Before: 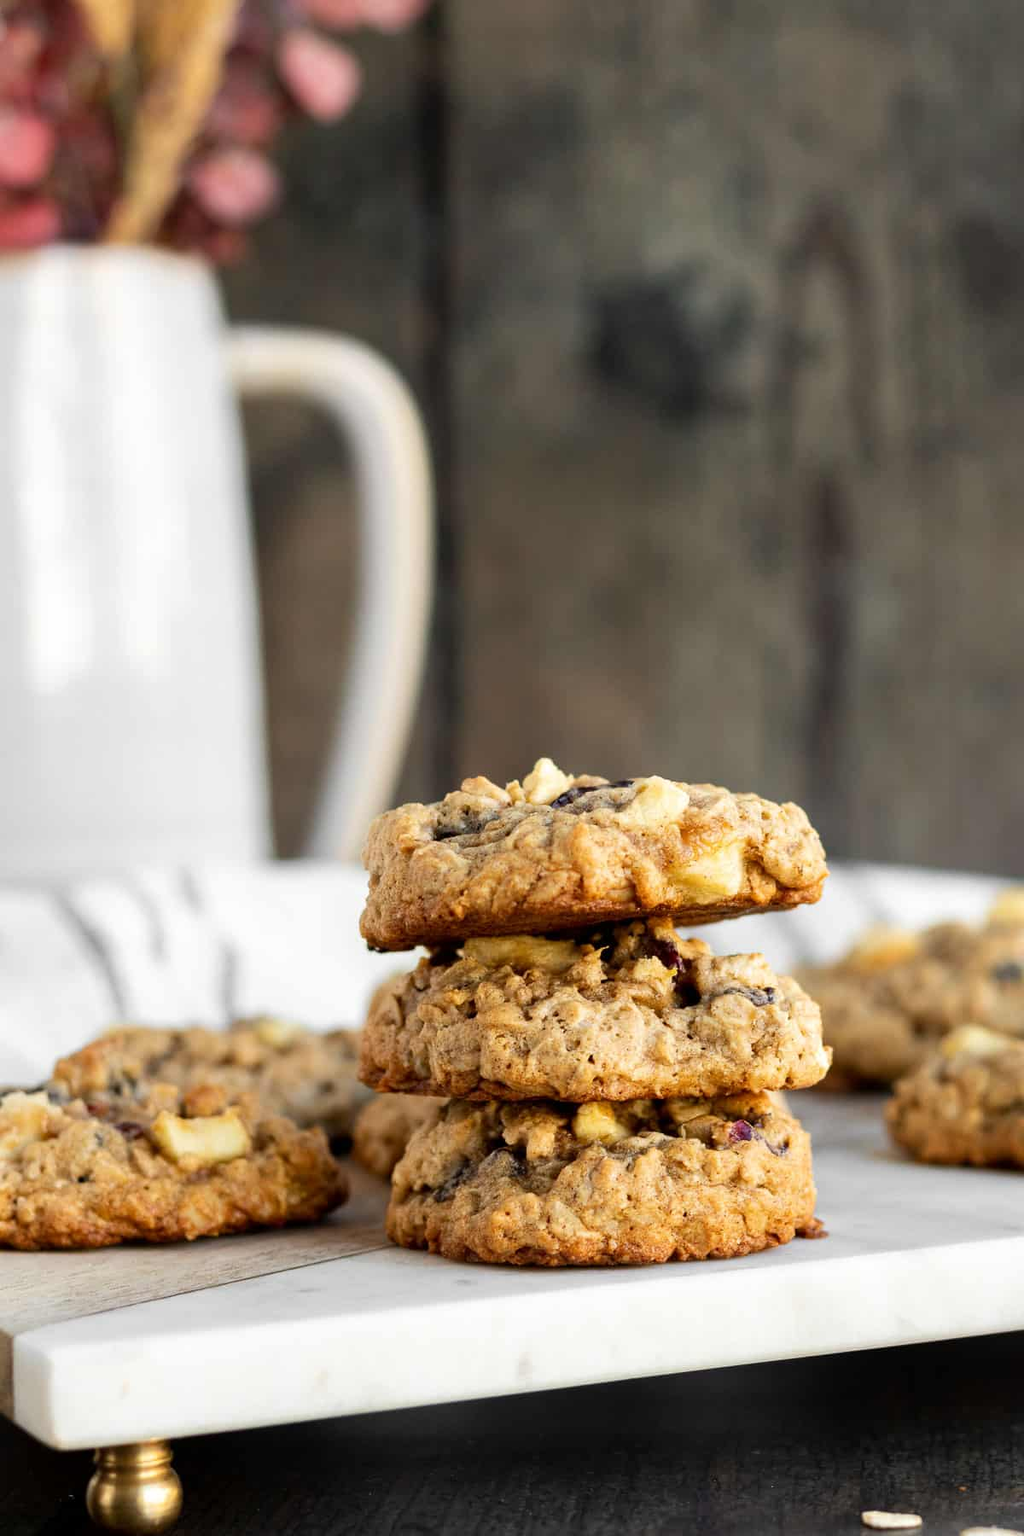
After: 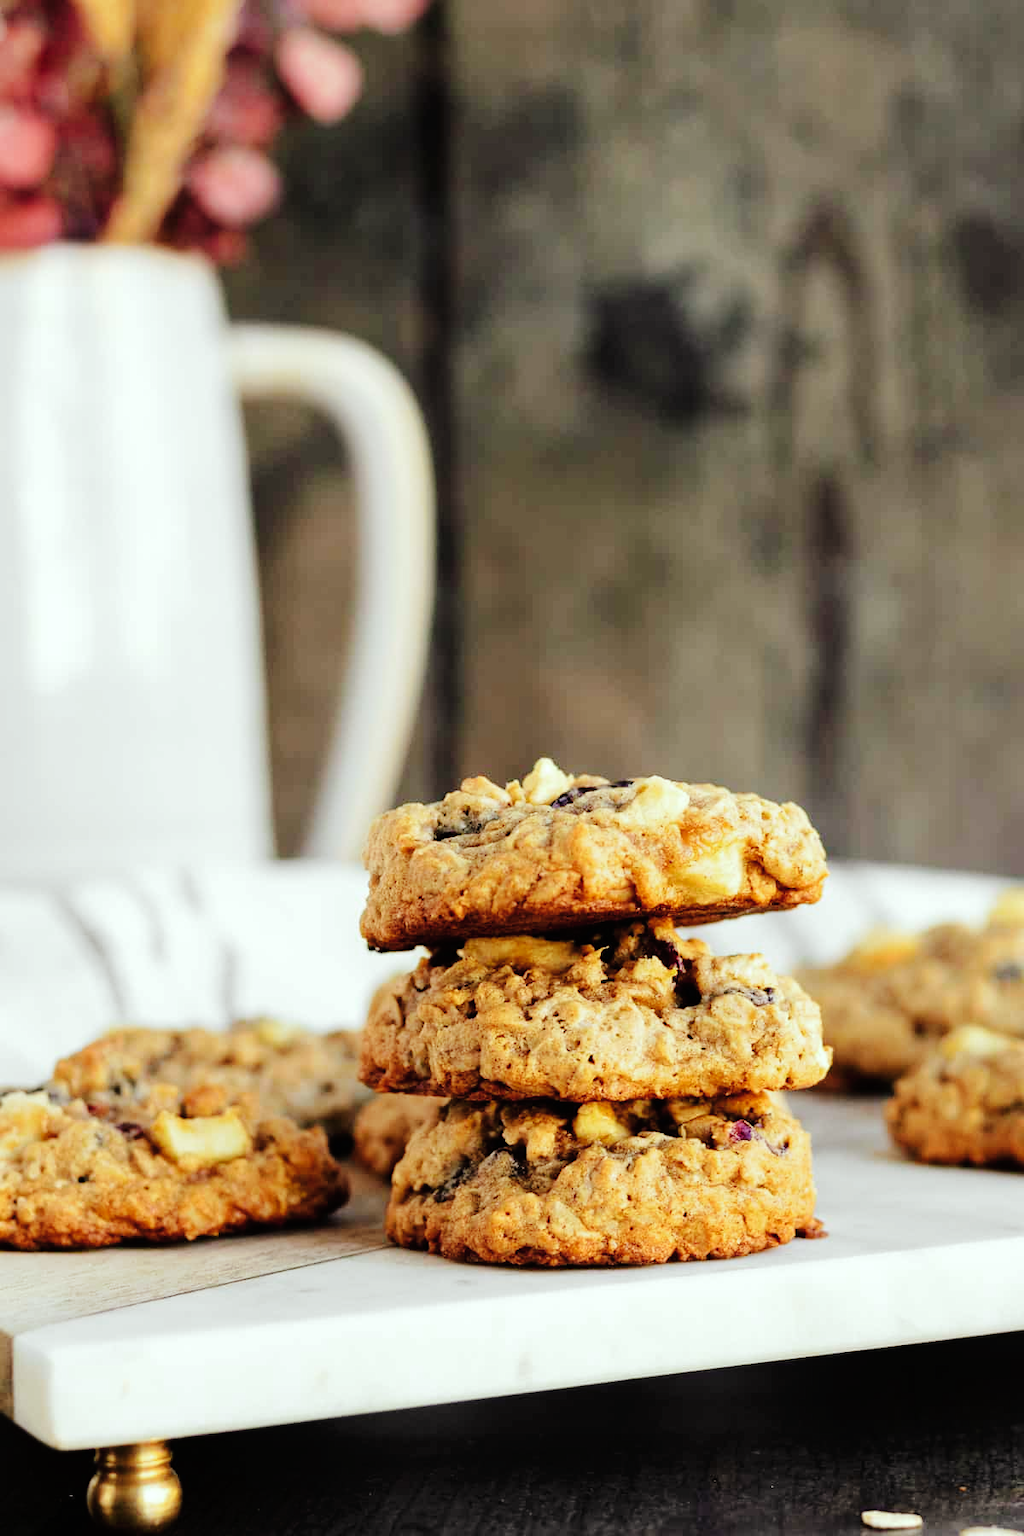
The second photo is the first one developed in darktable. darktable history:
tone curve: curves: ch0 [(0, 0) (0.003, 0.001) (0.011, 0.006) (0.025, 0.012) (0.044, 0.018) (0.069, 0.025) (0.1, 0.045) (0.136, 0.074) (0.177, 0.124) (0.224, 0.196) (0.277, 0.289) (0.335, 0.396) (0.399, 0.495) (0.468, 0.585) (0.543, 0.663) (0.623, 0.728) (0.709, 0.808) (0.801, 0.87) (0.898, 0.932) (1, 1)], preserve colors none
color look up table: target L [96.65, 95.74, 87.25, 89.18, 75.23, 71.34, 61.37, 54.28, 54.45, 43.7, 40.61, 21.96, 200.67, 75.86, 77.28, 64.68, 59.86, 60.77, 50.41, 47.18, 48.17, 45.57, 34.38, 29.57, 24.51, 17.08, 1.792, 87.4, 79.02, 62.54, 56.56, 52.69, 57.07, 47.45, 45.27, 43.14, 32.21, 37.64, 26.38, 24.27, 20.91, 6.991, 86.29, 63.48, 55.42, 43.86, 40.29, 35.14, 25.26], target a [-15.96, -26.5, -52.89, -57.92, -80.76, -59.85, -10.19, -54.2, -28.46, -16.83, -32.19, -17.07, 0, 16.95, 8.558, 12.07, 46.29, 32.02, 44.41, 70.26, 36.74, 22.28, 43.99, 3.671, 28.64, 25.44, 3.118, 20.78, 35.59, 65.08, 50.12, 89.66, 0.079, 37.41, 66.56, 52.8, 19.52, 55.73, 30.5, 14.62, 33.74, 9.173, -25.23, -18.69, -31.66, -7.144, 0.325, -15.61, 1.929], target b [30.98, 91.79, 72.4, -5.001, 54.67, 26.7, 41.38, 46.12, 10.51, 34.95, 27.82, 19.76, 0, 61.69, 8.504, 62.24, 47.4, 26.5, 14.8, 29.76, 42.97, 25.91, 14.69, 11.07, 23.49, 5.311, 1.17, -14.37, -21.66, -48.83, -5.658, -68.09, 3.728, -30.99, -39.01, -79.39, -60.2, -47.54, -8.201, -15.86, -59.57, -21.75, -12.58, -44.15, -21.43, -20.48, -53.43, -6.493, -23.99], num patches 49
